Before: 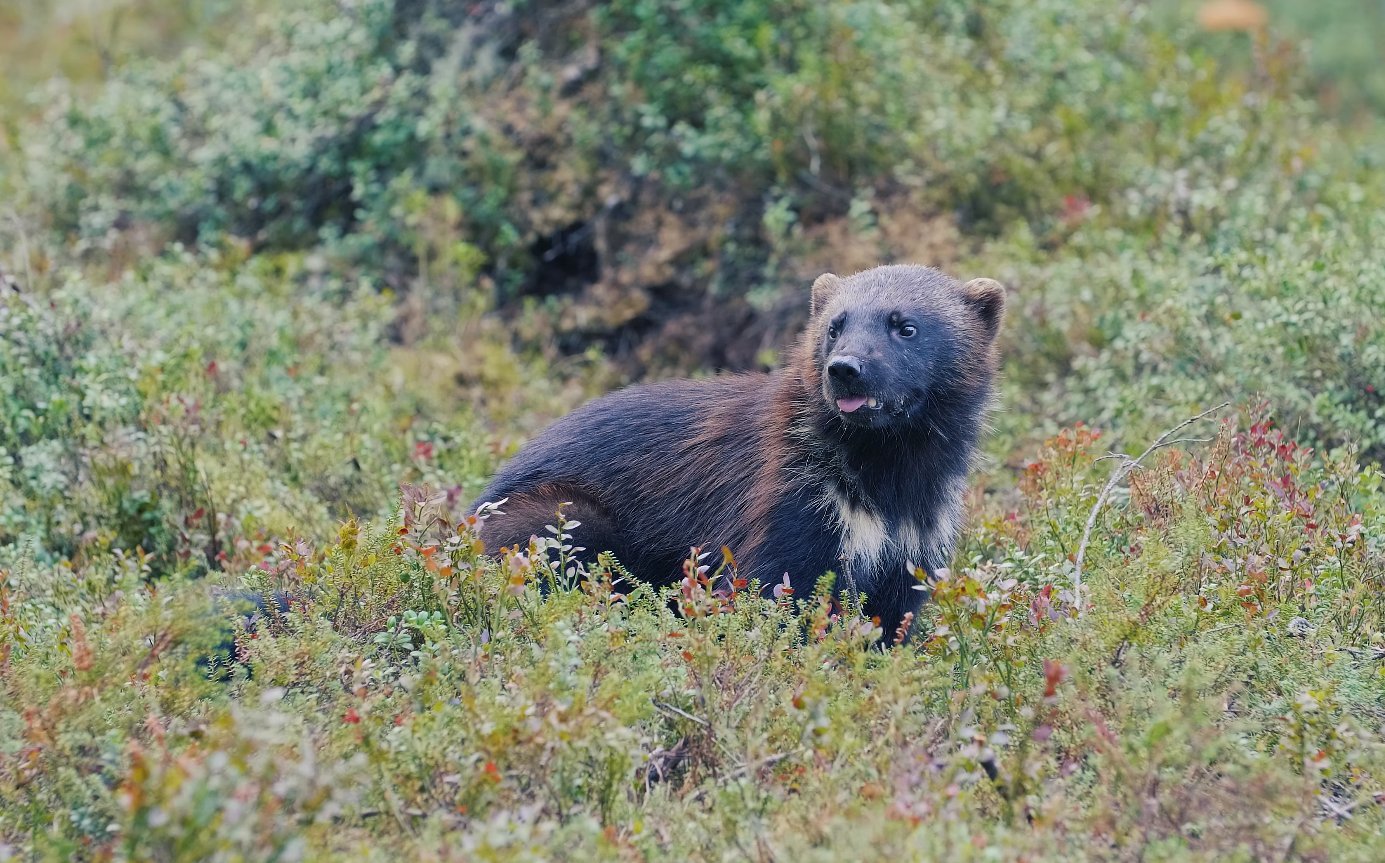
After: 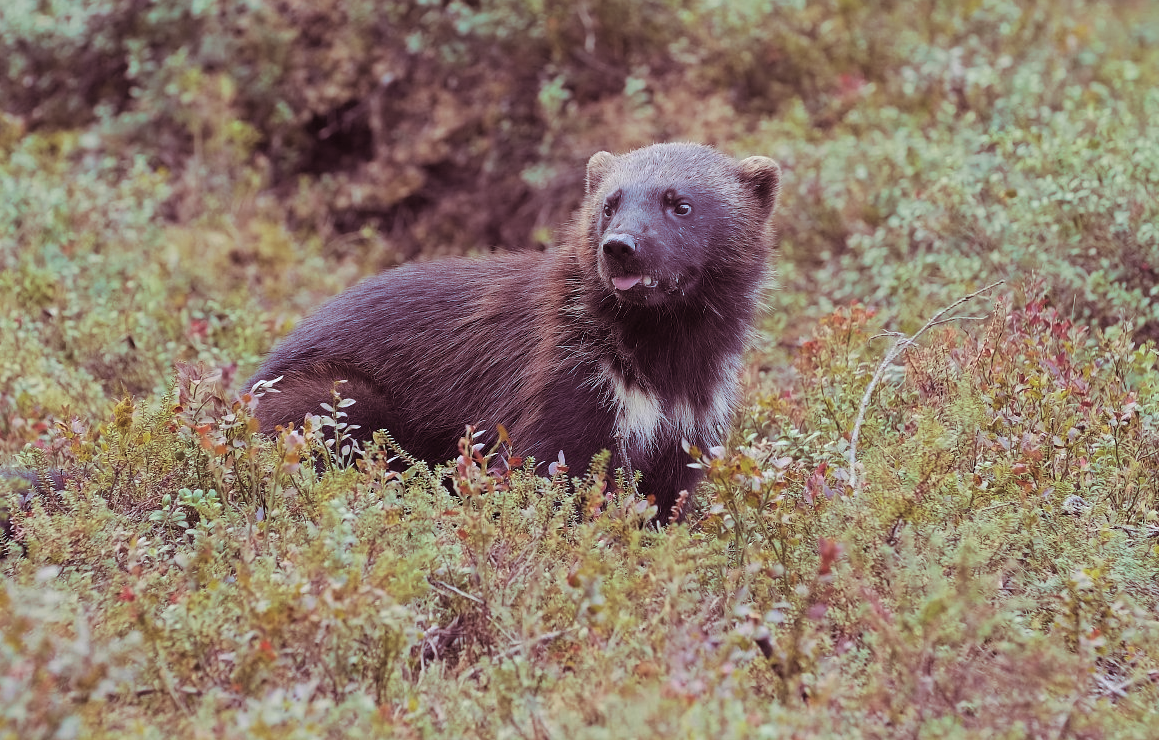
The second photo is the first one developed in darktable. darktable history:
split-toning: highlights › hue 180°
crop: left 16.315%, top 14.246%
